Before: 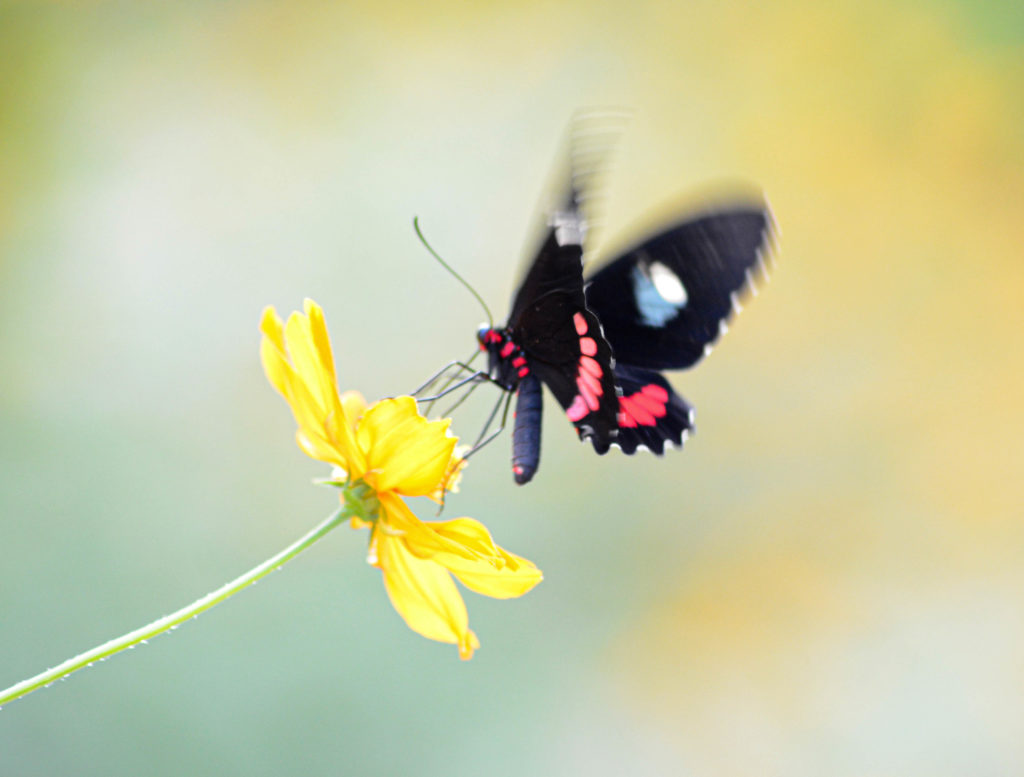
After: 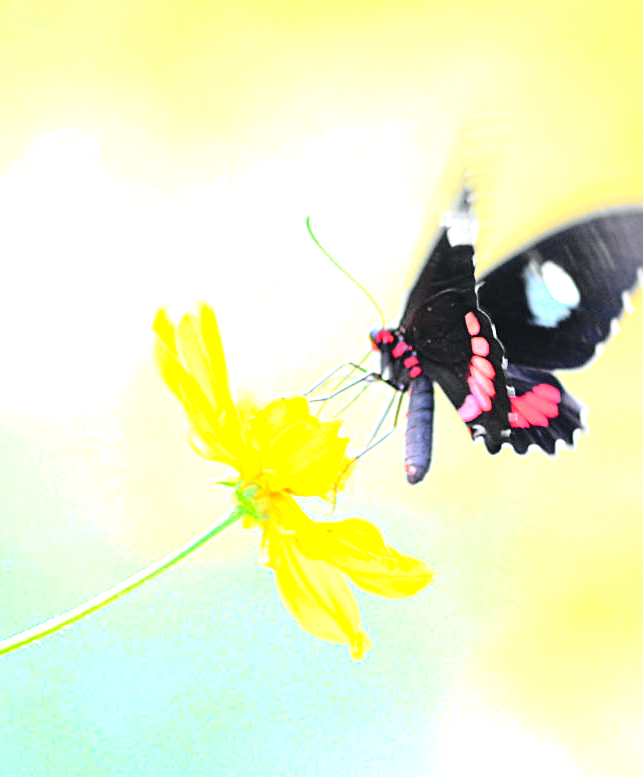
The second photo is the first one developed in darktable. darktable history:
tone curve: curves: ch0 [(0.001, 0.029) (0.084, 0.074) (0.162, 0.165) (0.304, 0.382) (0.466, 0.576) (0.654, 0.741) (0.848, 0.906) (0.984, 0.963)]; ch1 [(0, 0) (0.34, 0.235) (0.46, 0.46) (0.515, 0.502) (0.553, 0.567) (0.764, 0.815) (1, 1)]; ch2 [(0, 0) (0.44, 0.458) (0.479, 0.492) (0.524, 0.507) (0.547, 0.579) (0.673, 0.712) (1, 1)], color space Lab, independent channels, preserve colors none
crop: left 10.644%, right 26.528%
exposure: black level correction -0.002, exposure 1.35 EV, compensate highlight preservation false
sharpen: on, module defaults
